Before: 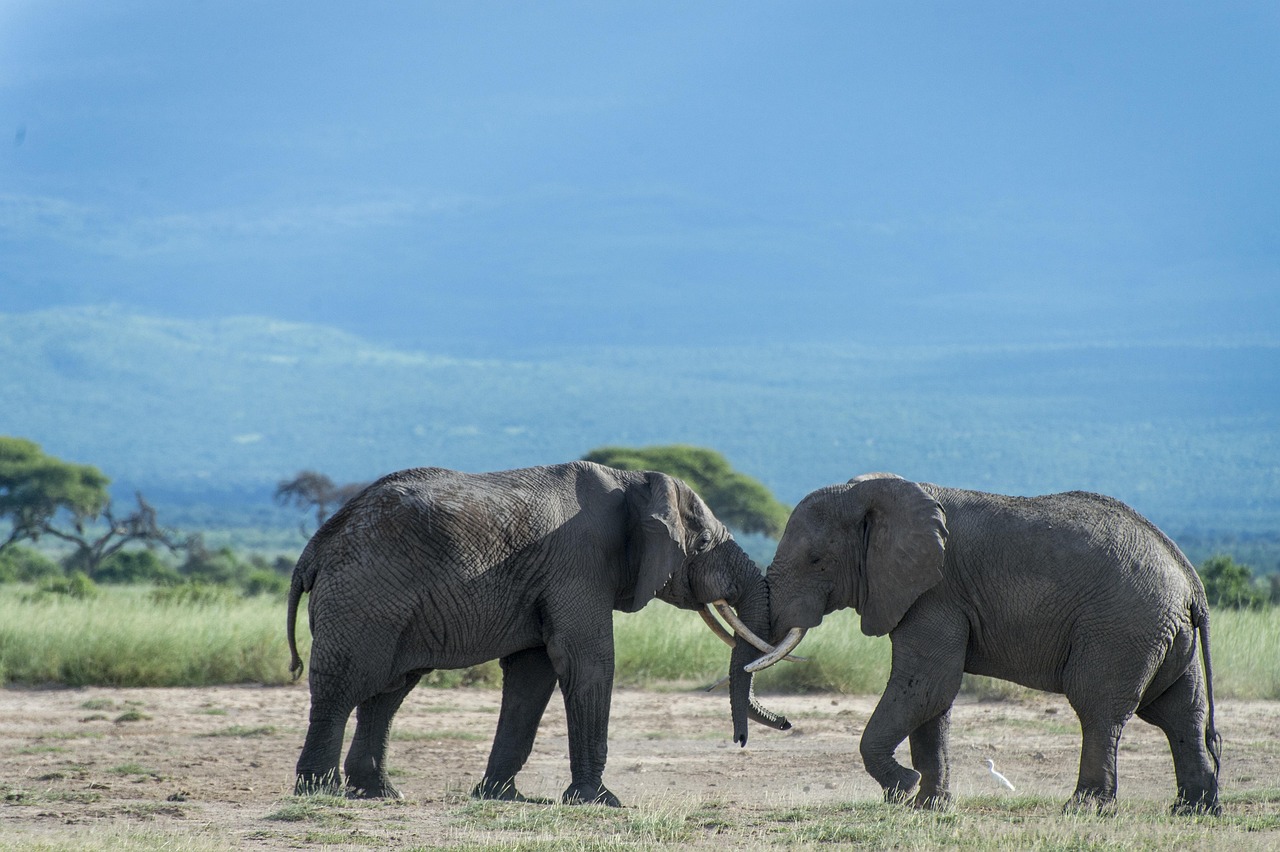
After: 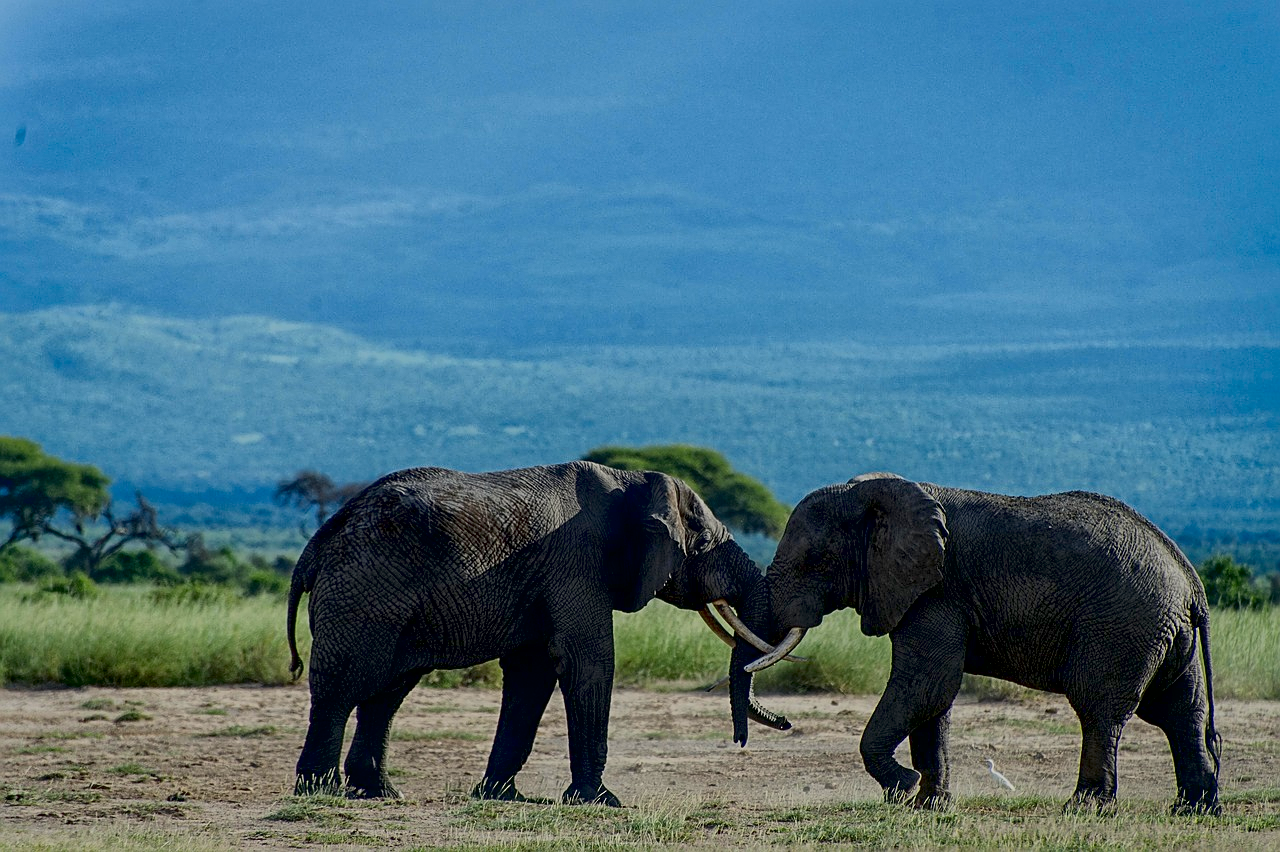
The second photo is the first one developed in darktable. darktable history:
contrast brightness saturation: contrast 0.13, brightness -0.24, saturation 0.14
white balance: emerald 1
exposure: black level correction 0.025, exposure 0.182 EV, compensate highlight preservation false
color correction: highlights b* 3
global tonemap: drago (1, 100), detail 1
sharpen: on, module defaults
